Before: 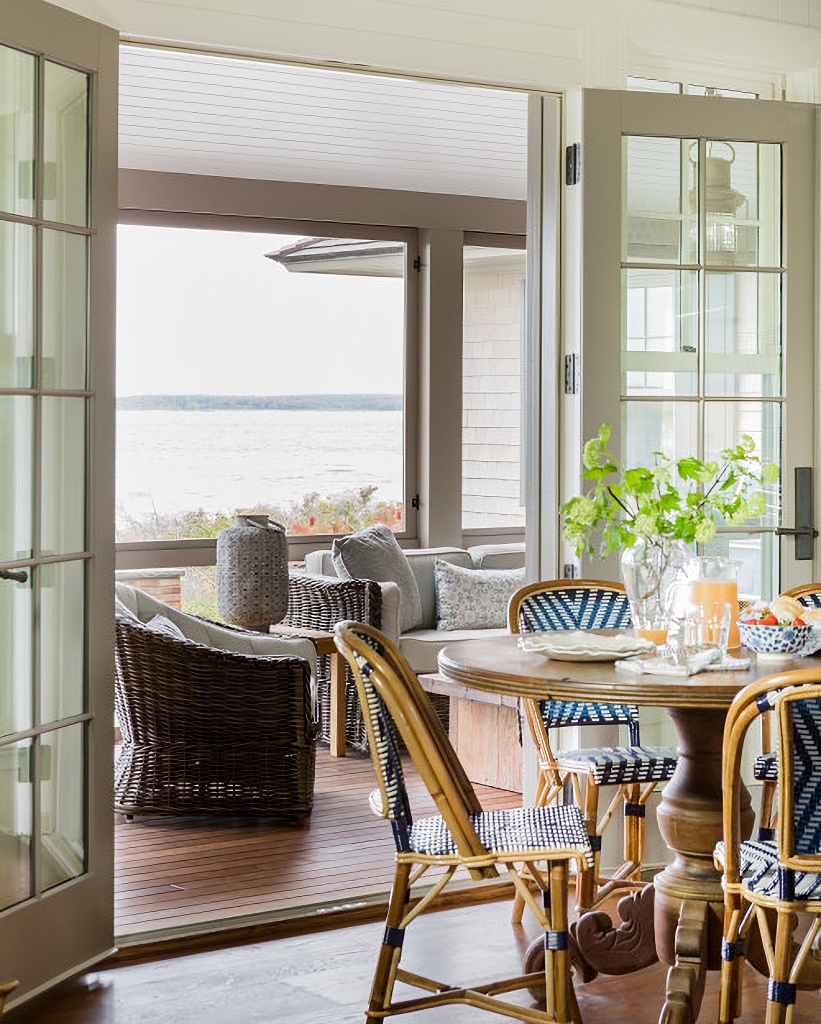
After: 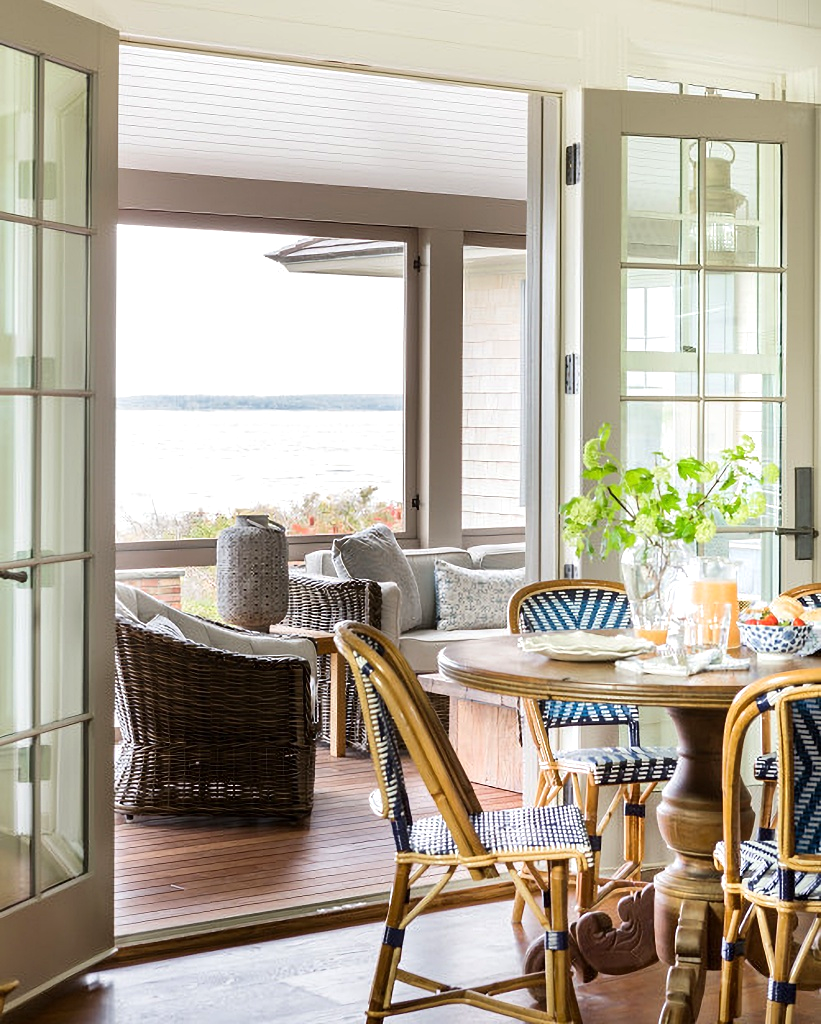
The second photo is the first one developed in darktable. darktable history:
velvia: strength 6%
exposure: exposure 0.3 EV, compensate highlight preservation false
